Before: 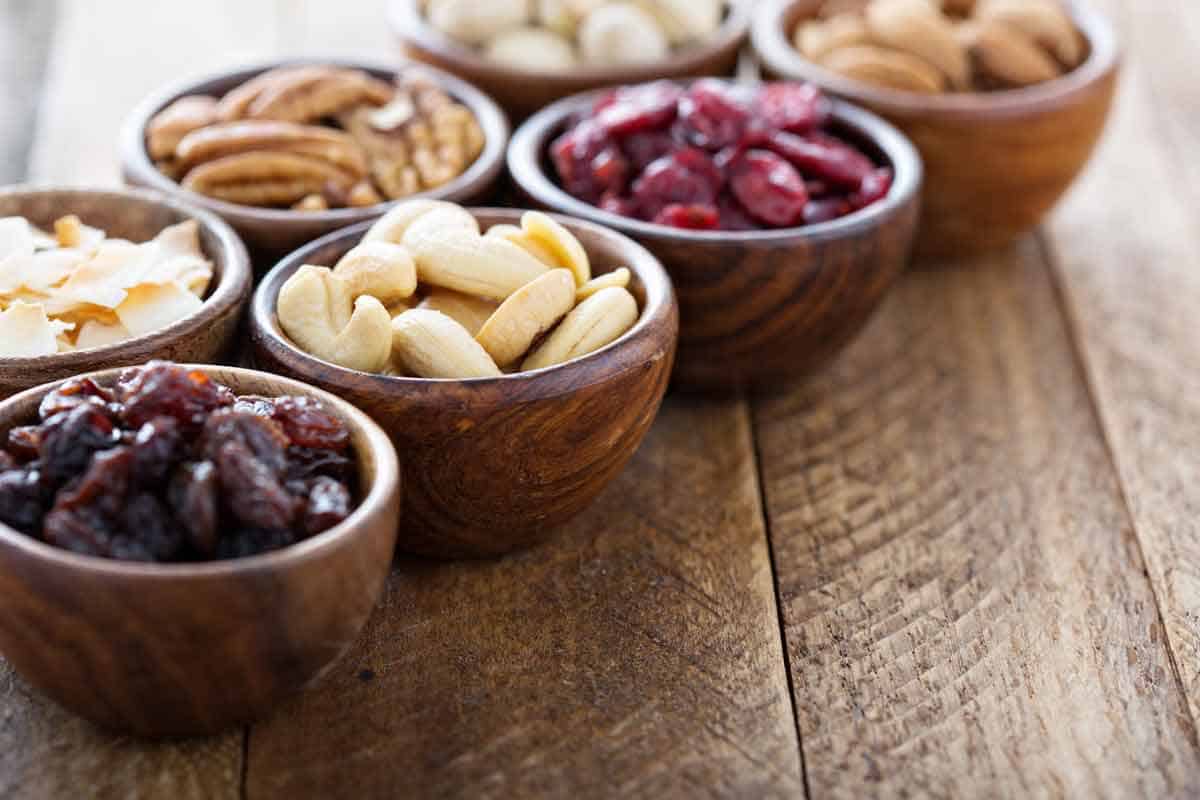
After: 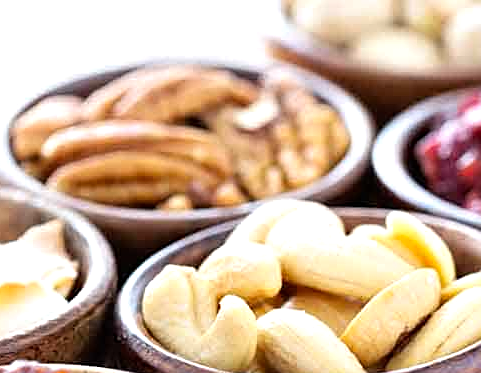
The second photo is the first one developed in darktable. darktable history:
sharpen: on, module defaults
tone equalizer: -8 EV -0.417 EV, -7 EV -0.37 EV, -6 EV -0.302 EV, -5 EV -0.232 EV, -3 EV 0.189 EV, -2 EV 0.306 EV, -1 EV 0.405 EV, +0 EV 0.406 EV
crop and rotate: left 11.295%, top 0.05%, right 48.551%, bottom 53.324%
color correction: highlights b* 0.047, saturation 1.14
